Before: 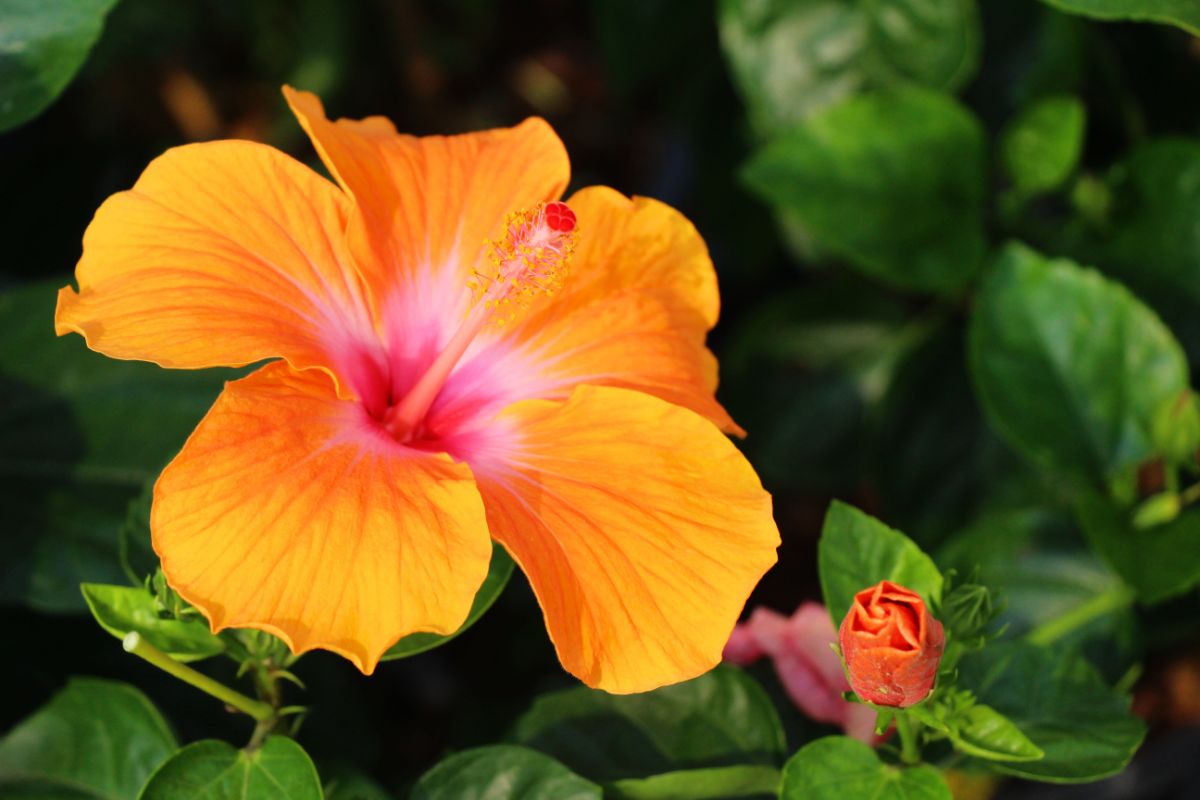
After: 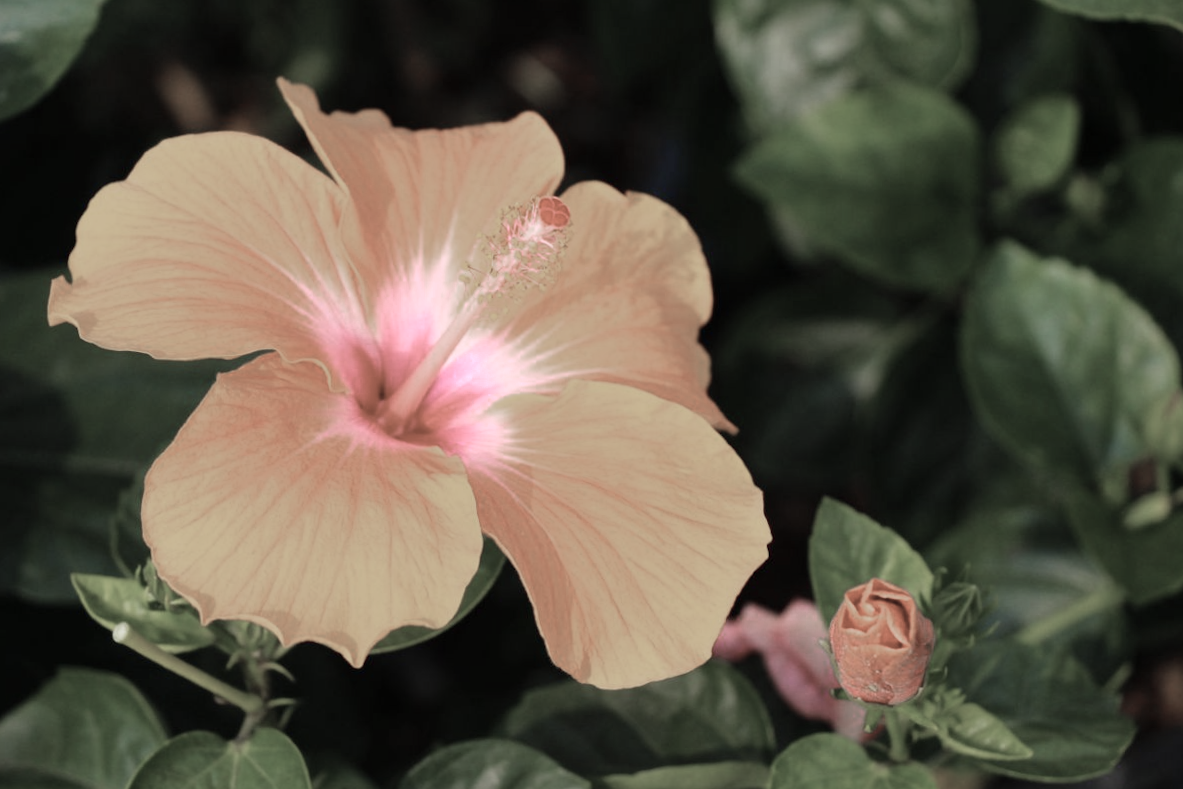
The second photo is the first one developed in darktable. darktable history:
color zones: curves: ch0 [(0, 0.613) (0.01, 0.613) (0.245, 0.448) (0.498, 0.529) (0.642, 0.665) (0.879, 0.777) (0.99, 0.613)]; ch1 [(0, 0.272) (0.219, 0.127) (0.724, 0.346)]
crop and rotate: angle -0.518°
